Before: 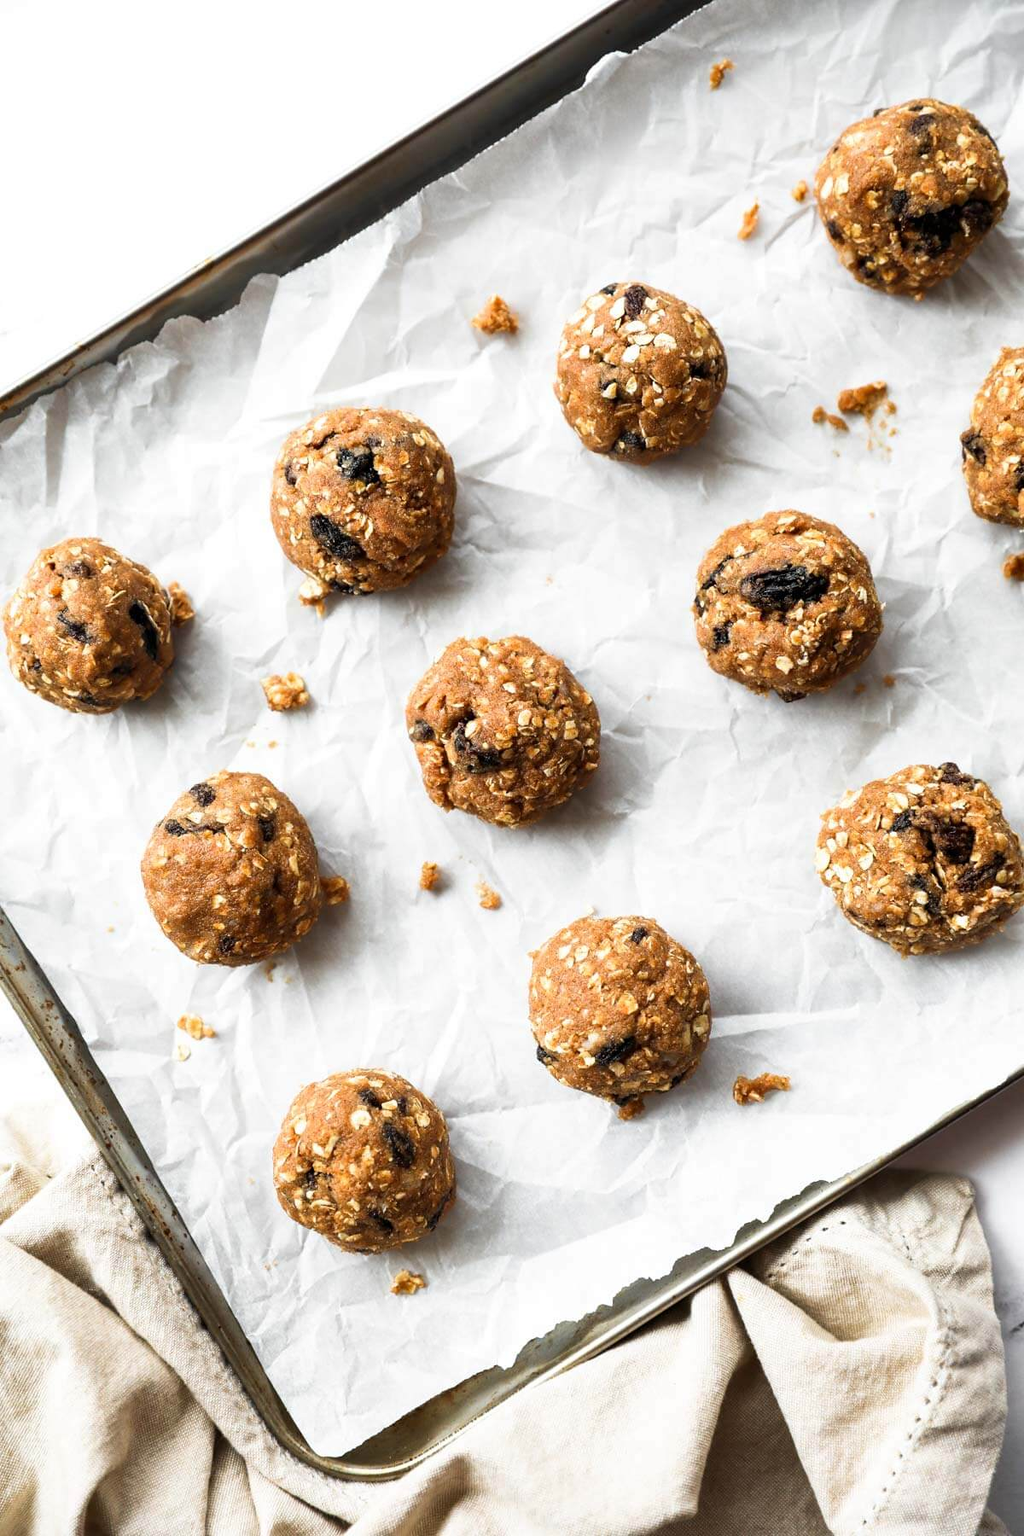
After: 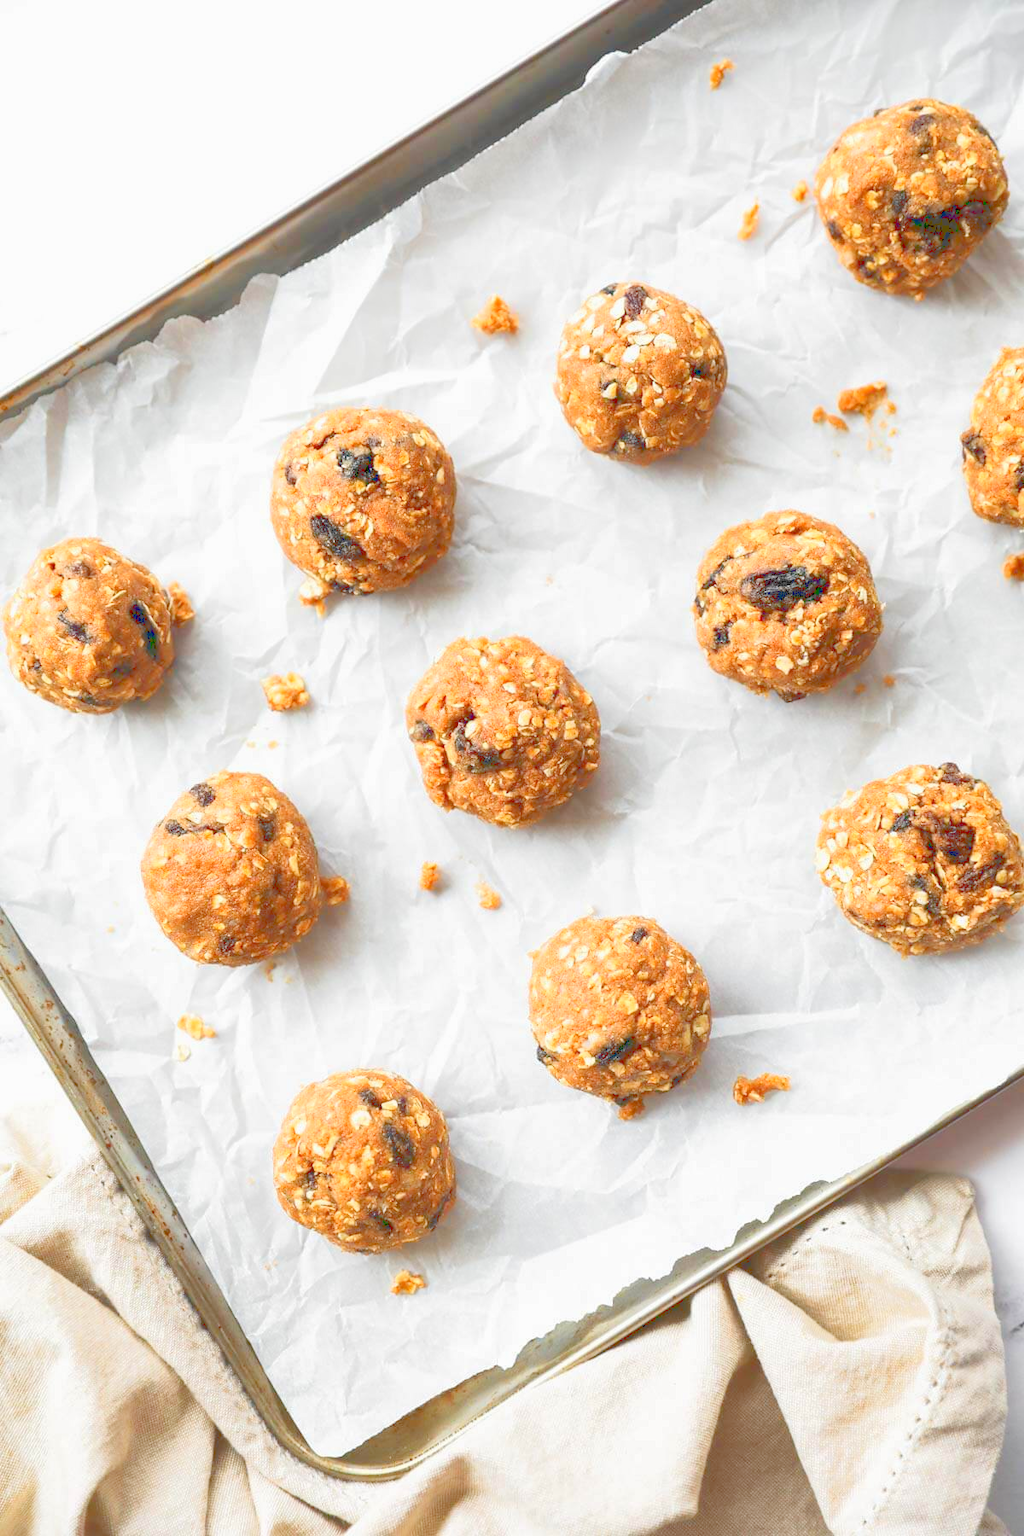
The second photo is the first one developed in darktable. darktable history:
tone curve: curves: ch0 [(0, 0) (0.003, 0.275) (0.011, 0.288) (0.025, 0.309) (0.044, 0.326) (0.069, 0.346) (0.1, 0.37) (0.136, 0.396) (0.177, 0.432) (0.224, 0.473) (0.277, 0.516) (0.335, 0.566) (0.399, 0.611) (0.468, 0.661) (0.543, 0.711) (0.623, 0.761) (0.709, 0.817) (0.801, 0.867) (0.898, 0.911) (1, 1)]
exposure: exposure -0.04 EV, compensate exposure bias true, compensate highlight preservation false
